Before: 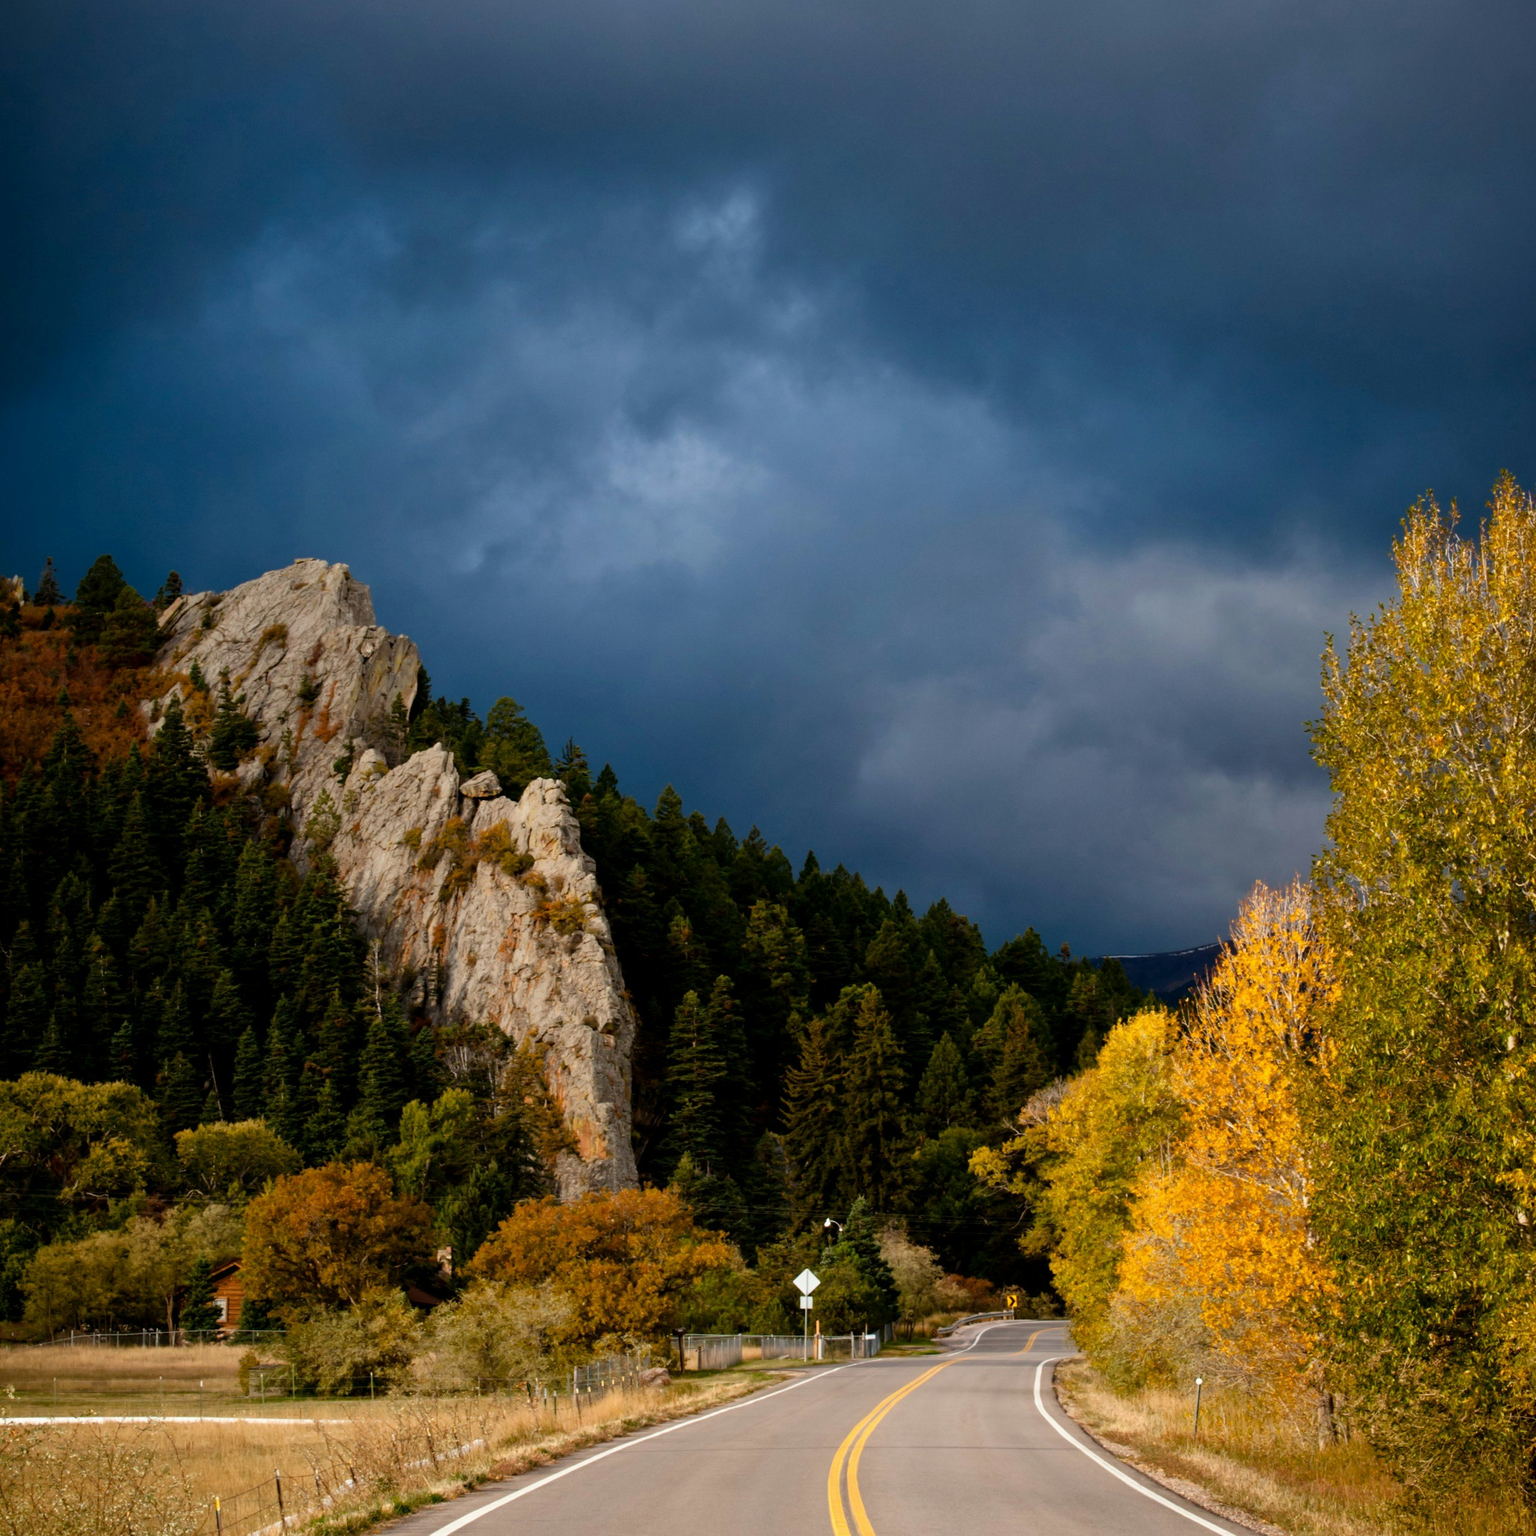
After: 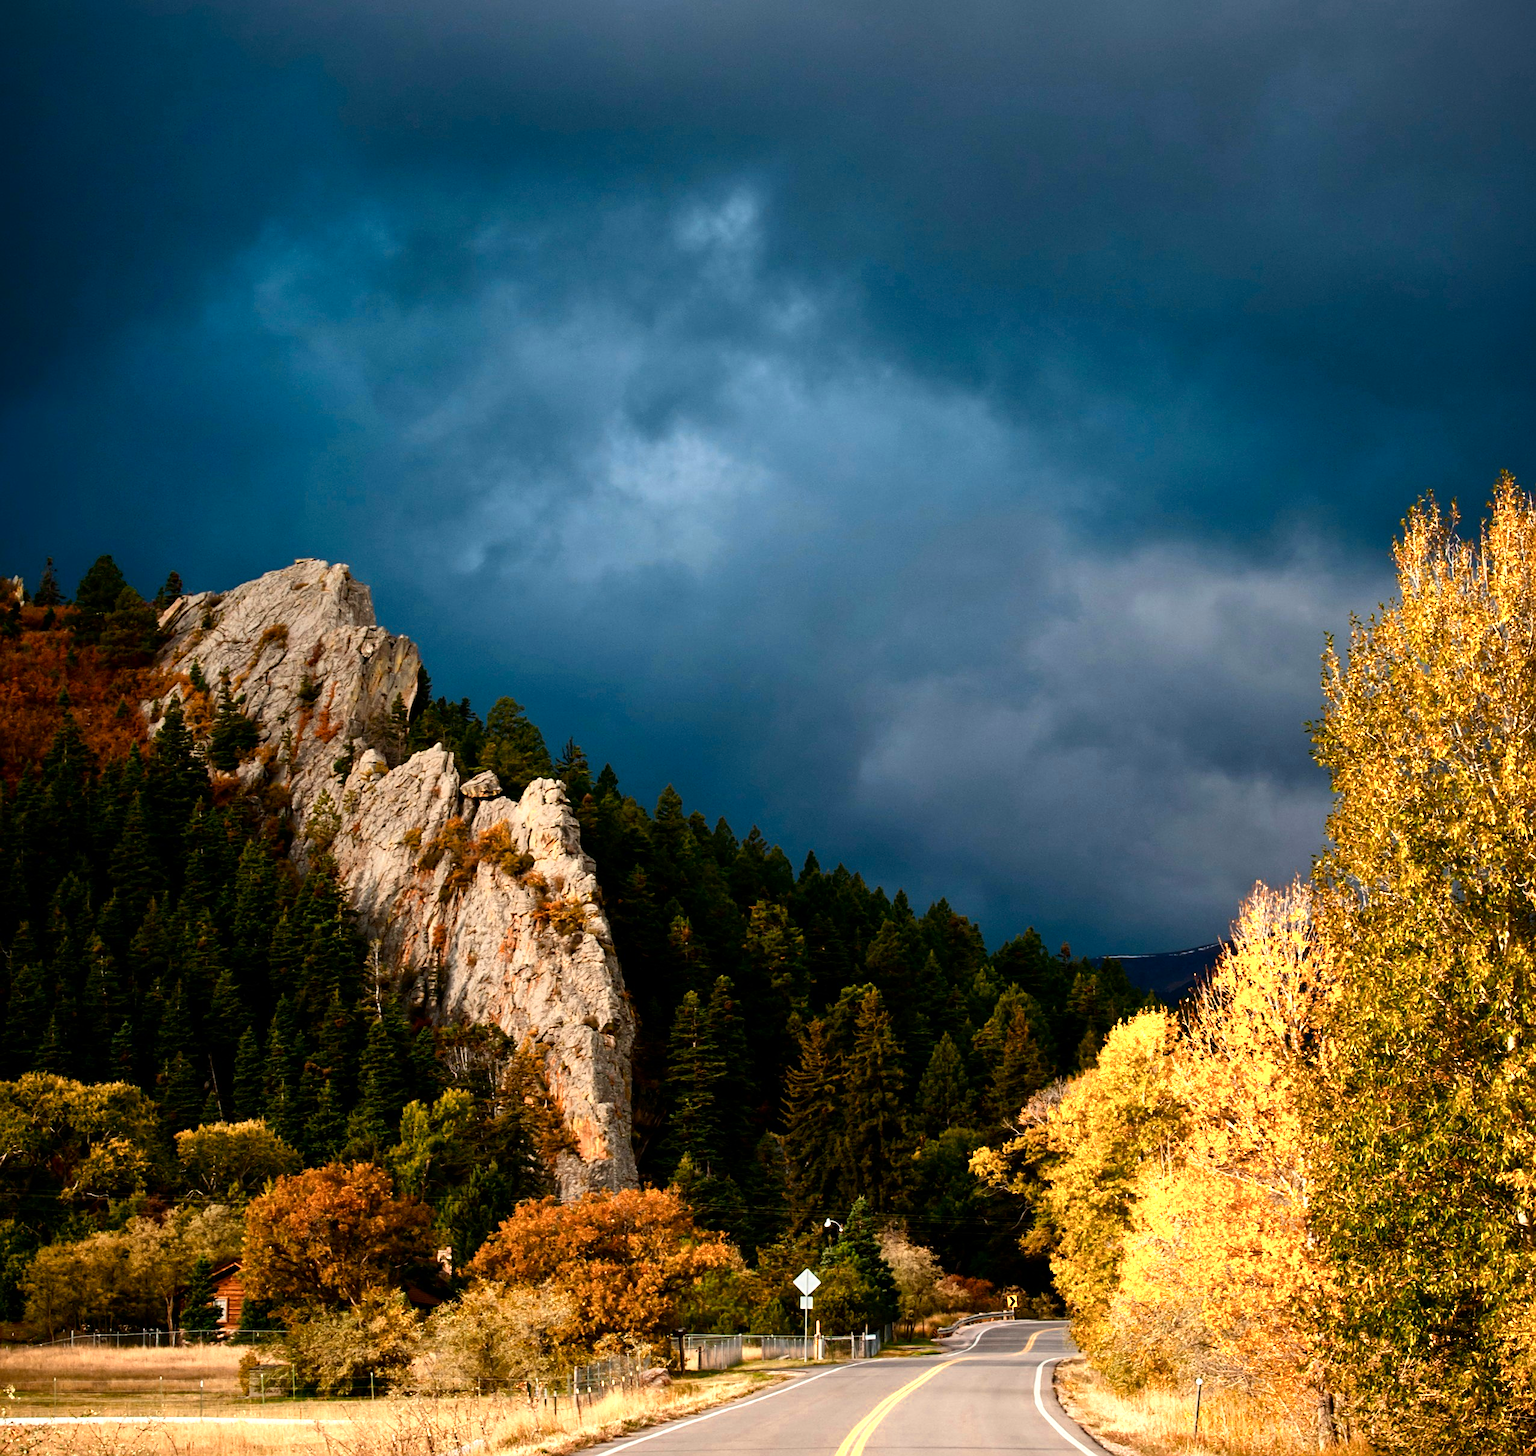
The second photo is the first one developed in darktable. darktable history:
crop and rotate: top 0.005%, bottom 5.197%
color zones: curves: ch0 [(0.018, 0.548) (0.224, 0.64) (0.425, 0.447) (0.675, 0.575) (0.732, 0.579)]; ch1 [(0.066, 0.487) (0.25, 0.5) (0.404, 0.43) (0.75, 0.421) (0.956, 0.421)]; ch2 [(0.044, 0.561) (0.215, 0.465) (0.399, 0.544) (0.465, 0.548) (0.614, 0.447) (0.724, 0.43) (0.882, 0.623) (0.956, 0.632)]
sharpen: on, module defaults
contrast brightness saturation: contrast 0.17, saturation 0.322
